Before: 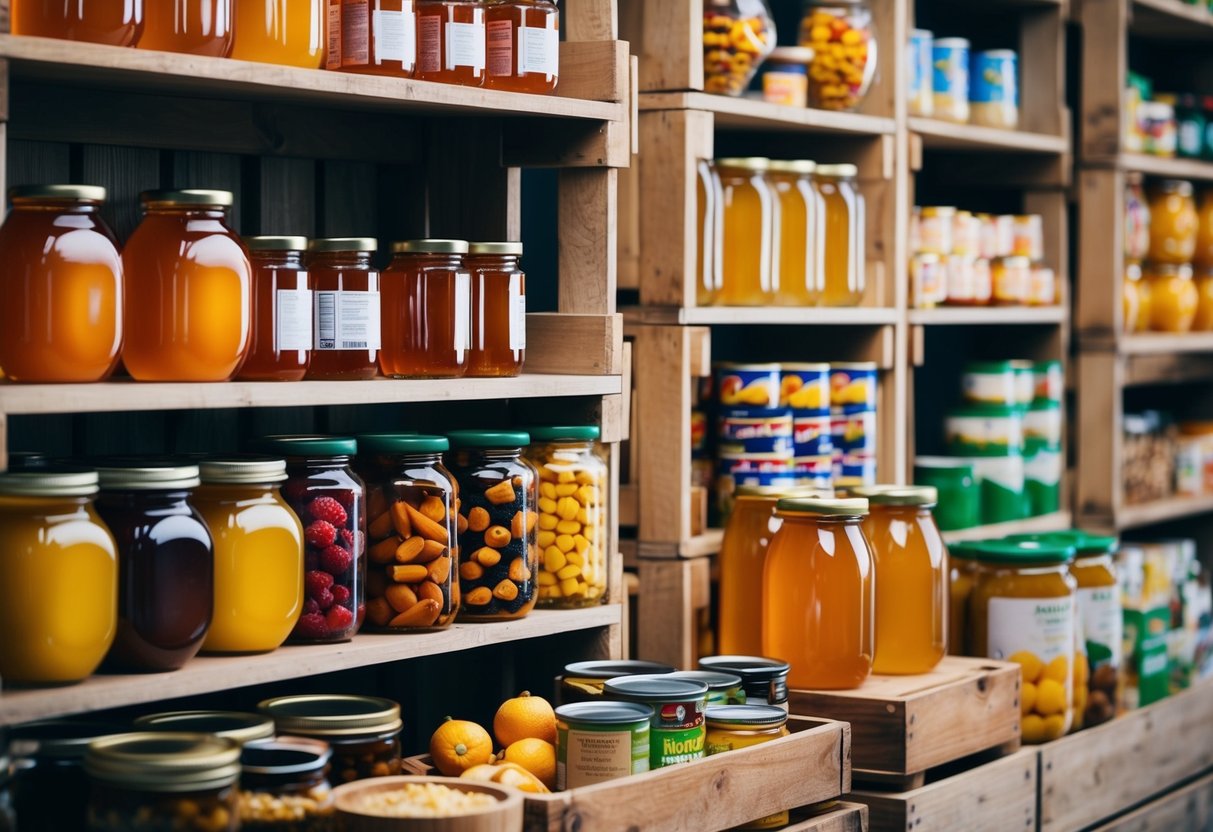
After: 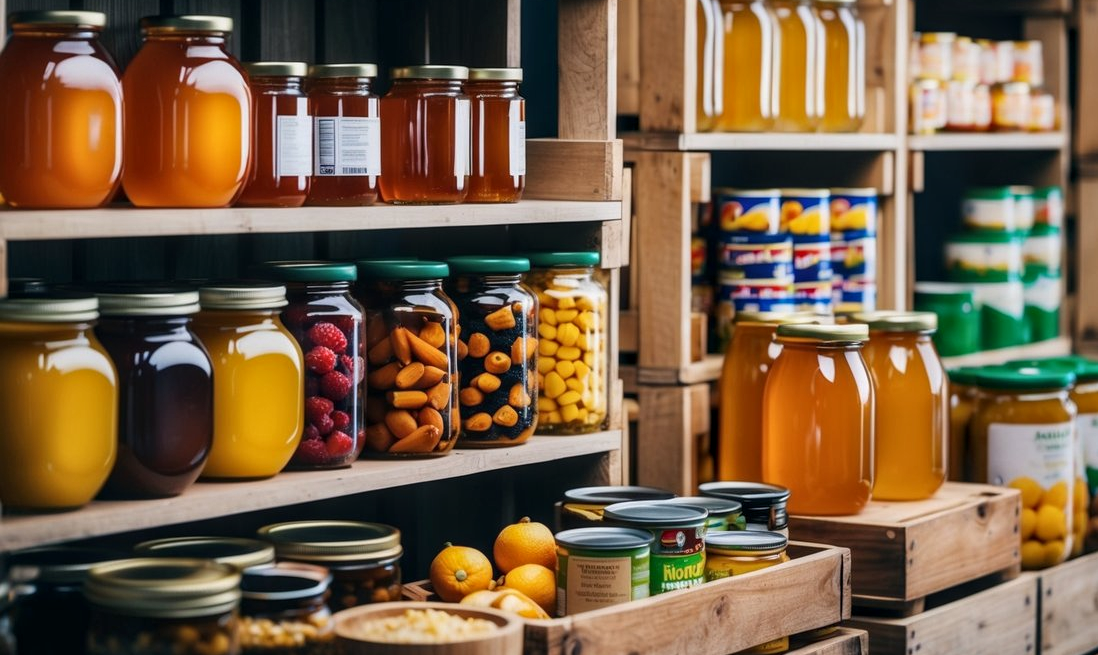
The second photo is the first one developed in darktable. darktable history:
crop: top 20.916%, right 9.437%, bottom 0.316%
local contrast: on, module defaults
